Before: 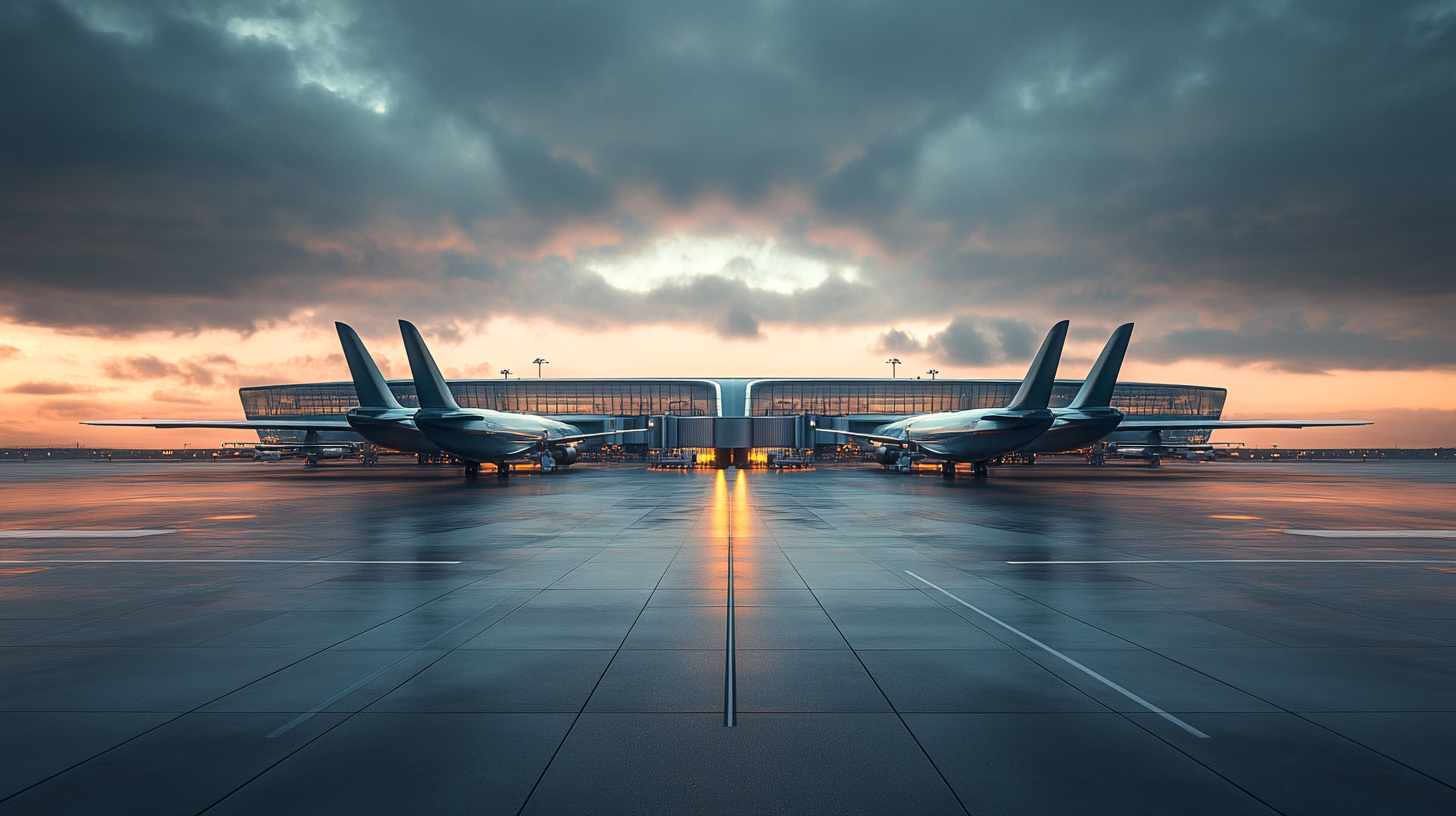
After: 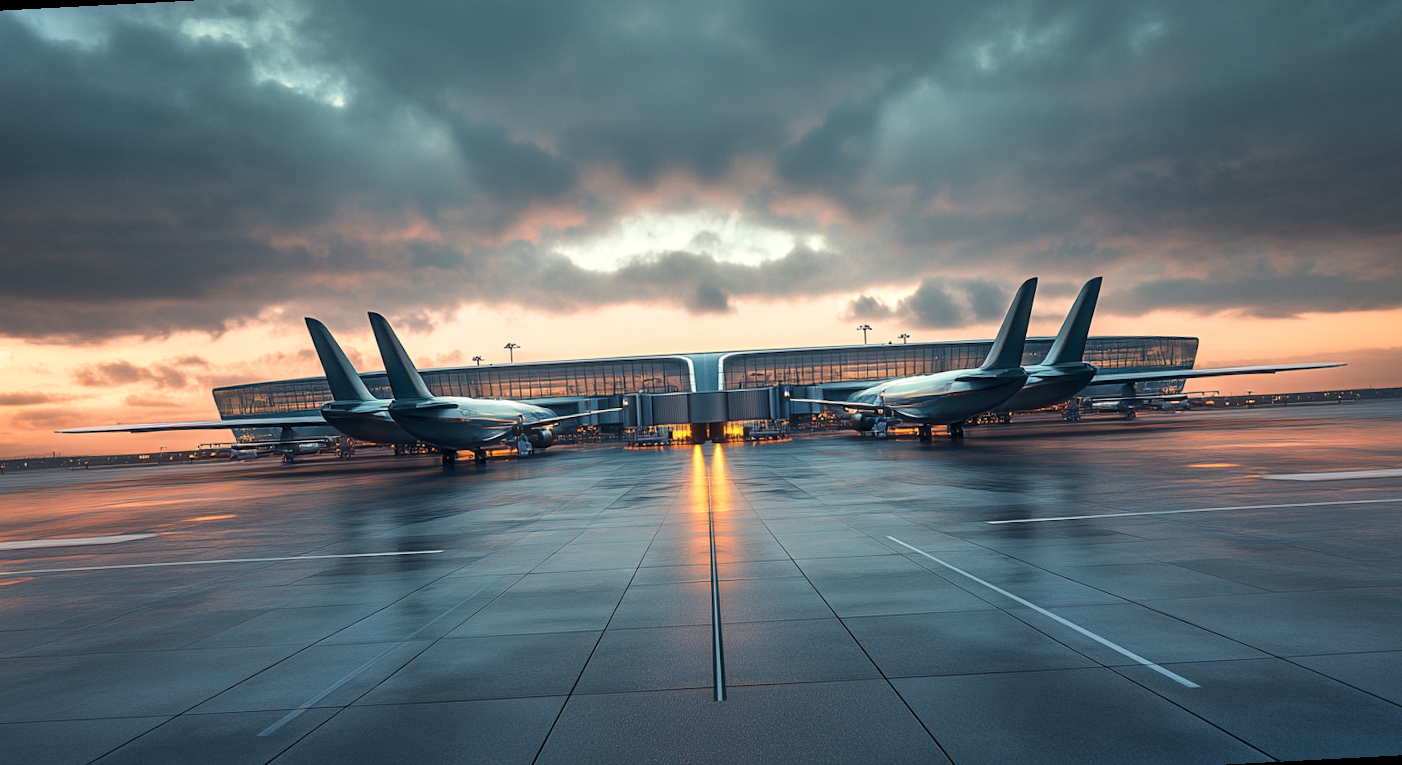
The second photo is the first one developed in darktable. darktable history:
rotate and perspective: rotation -3°, crop left 0.031, crop right 0.968, crop top 0.07, crop bottom 0.93
shadows and highlights: shadows 60, highlights -60.23, soften with gaussian
local contrast: mode bilateral grid, contrast 28, coarseness 16, detail 115%, midtone range 0.2
